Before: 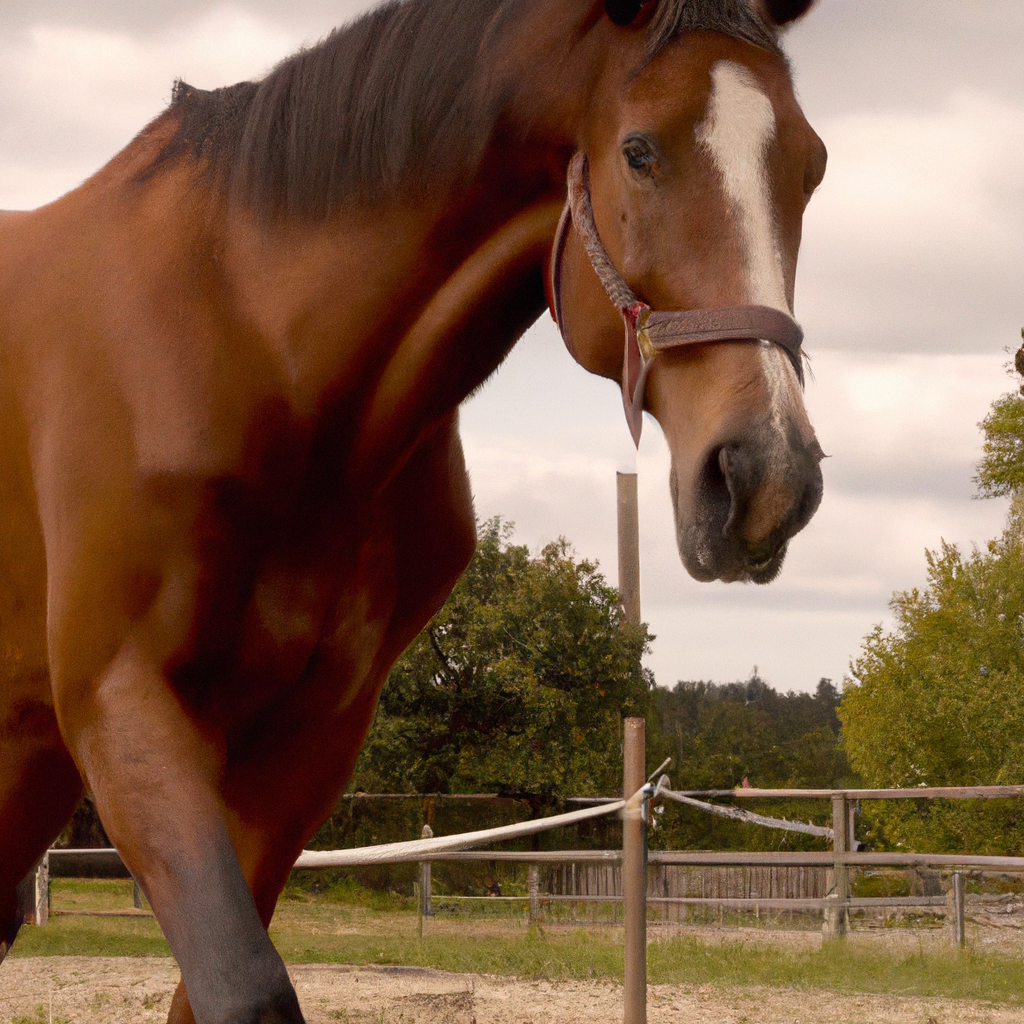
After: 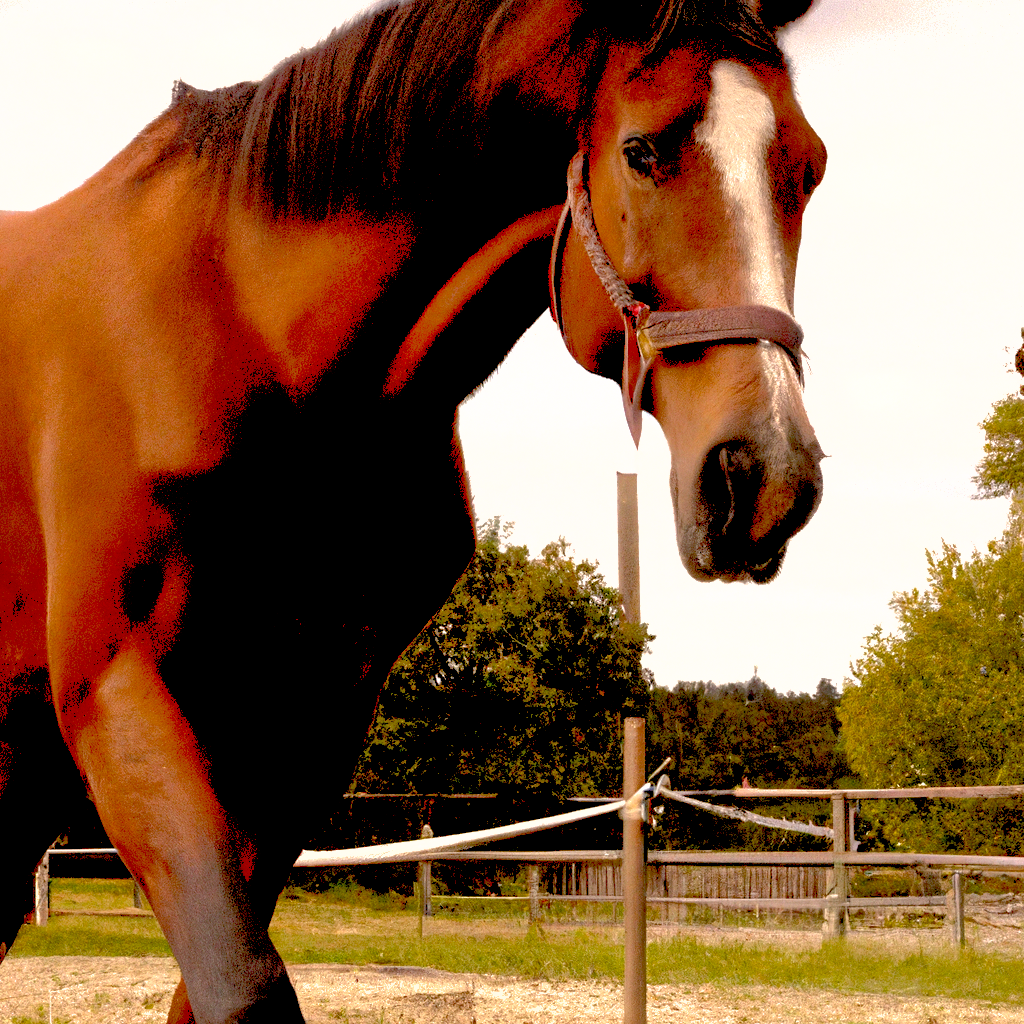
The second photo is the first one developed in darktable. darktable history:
shadows and highlights: on, module defaults
exposure: black level correction 0.035, exposure 0.908 EV, compensate highlight preservation false
